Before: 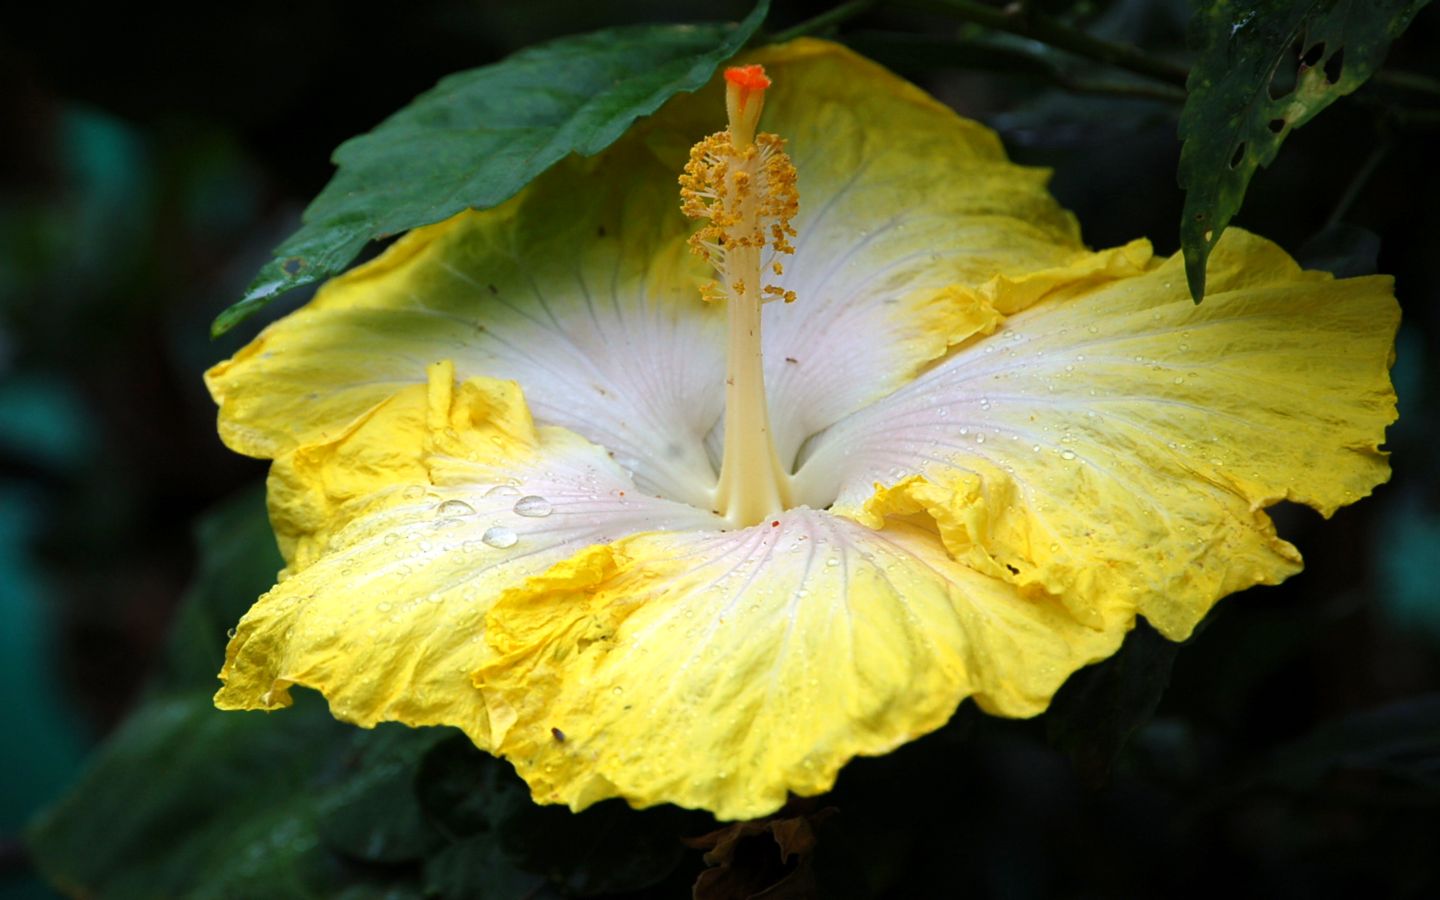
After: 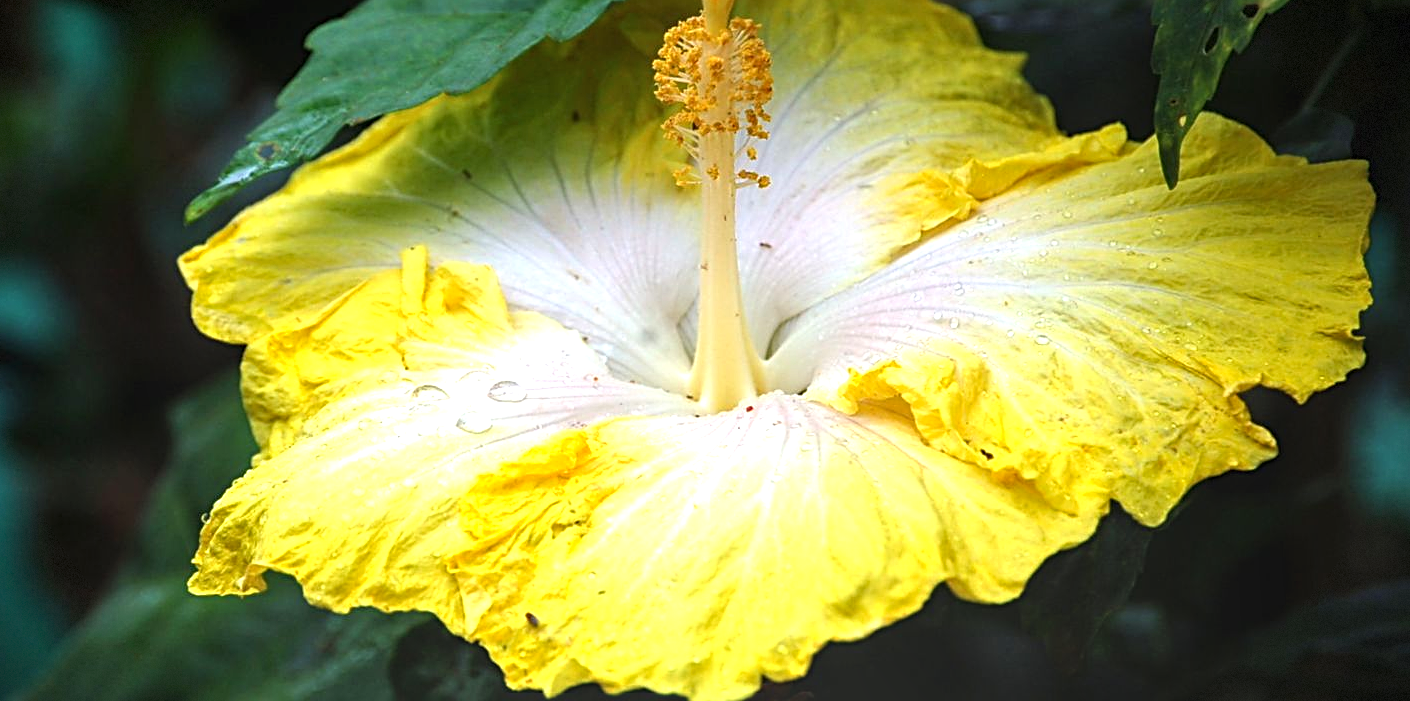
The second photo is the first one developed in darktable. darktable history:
local contrast: detail 110%
sharpen: radius 3.119
crop and rotate: left 1.814%, top 12.818%, right 0.25%, bottom 9.225%
vignetting: fall-off start 100%, brightness -0.406, saturation -0.3, width/height ratio 1.324, dithering 8-bit output, unbound false
exposure: black level correction 0, exposure 0.7 EV, compensate exposure bias true, compensate highlight preservation false
